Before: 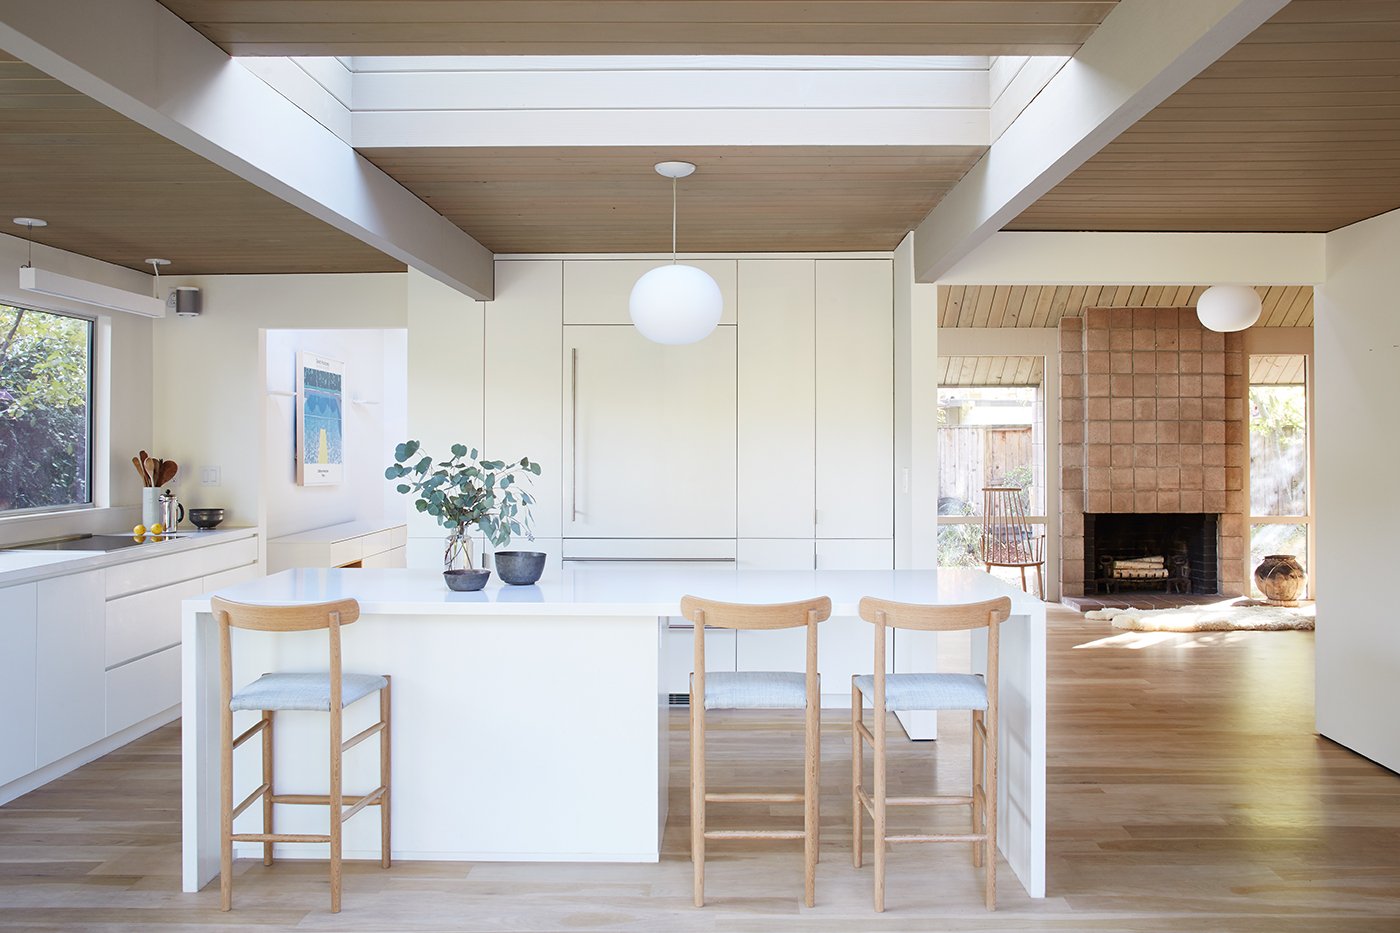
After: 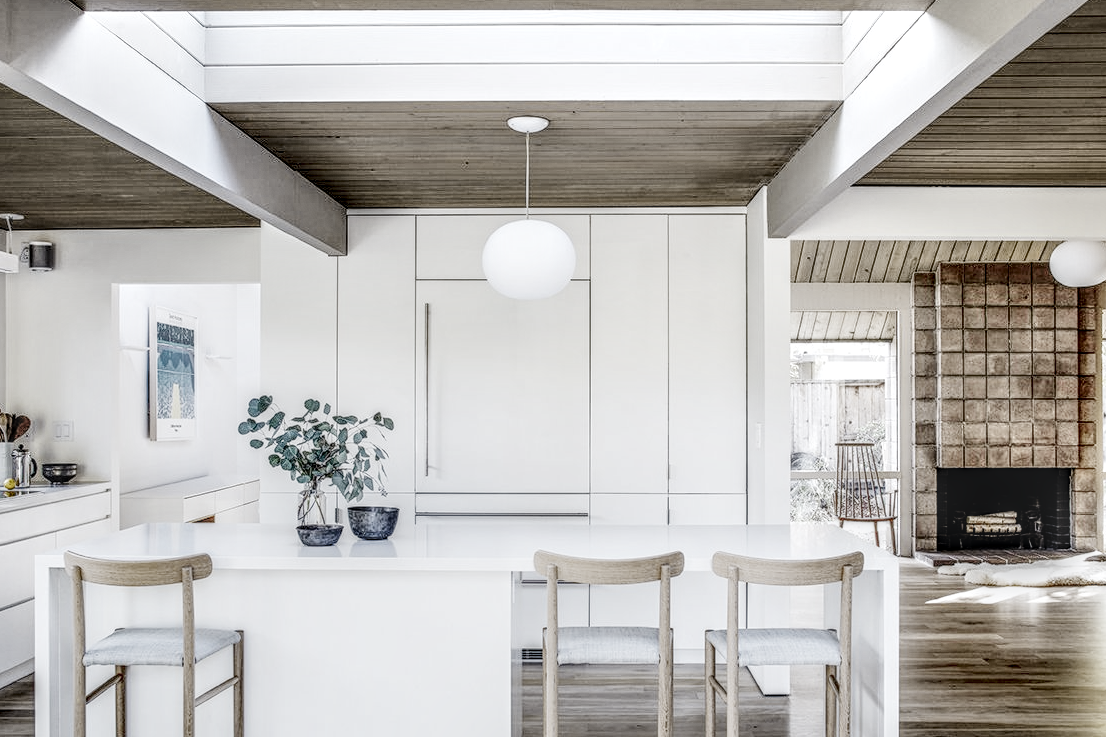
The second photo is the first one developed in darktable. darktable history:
filmic rgb: black relative exposure -5.06 EV, white relative exposure 3.99 EV, threshold 5.98 EV, hardness 2.9, contrast 1.299, highlights saturation mix -28.82%, preserve chrominance no, color science v5 (2021), contrast in shadows safe, contrast in highlights safe, enable highlight reconstruction true
tone curve: curves: ch0 [(0, 0) (0.126, 0.086) (0.338, 0.327) (0.494, 0.55) (0.703, 0.762) (1, 1)]; ch1 [(0, 0) (0.346, 0.324) (0.45, 0.431) (0.5, 0.5) (0.522, 0.517) (0.55, 0.578) (1, 1)]; ch2 [(0, 0) (0.44, 0.424) (0.501, 0.499) (0.554, 0.563) (0.622, 0.667) (0.707, 0.746) (1, 1)], color space Lab, independent channels, preserve colors none
crop and rotate: left 10.513%, top 4.989%, right 10.441%, bottom 15.989%
local contrast: highlights 2%, shadows 6%, detail 299%, midtone range 0.307
